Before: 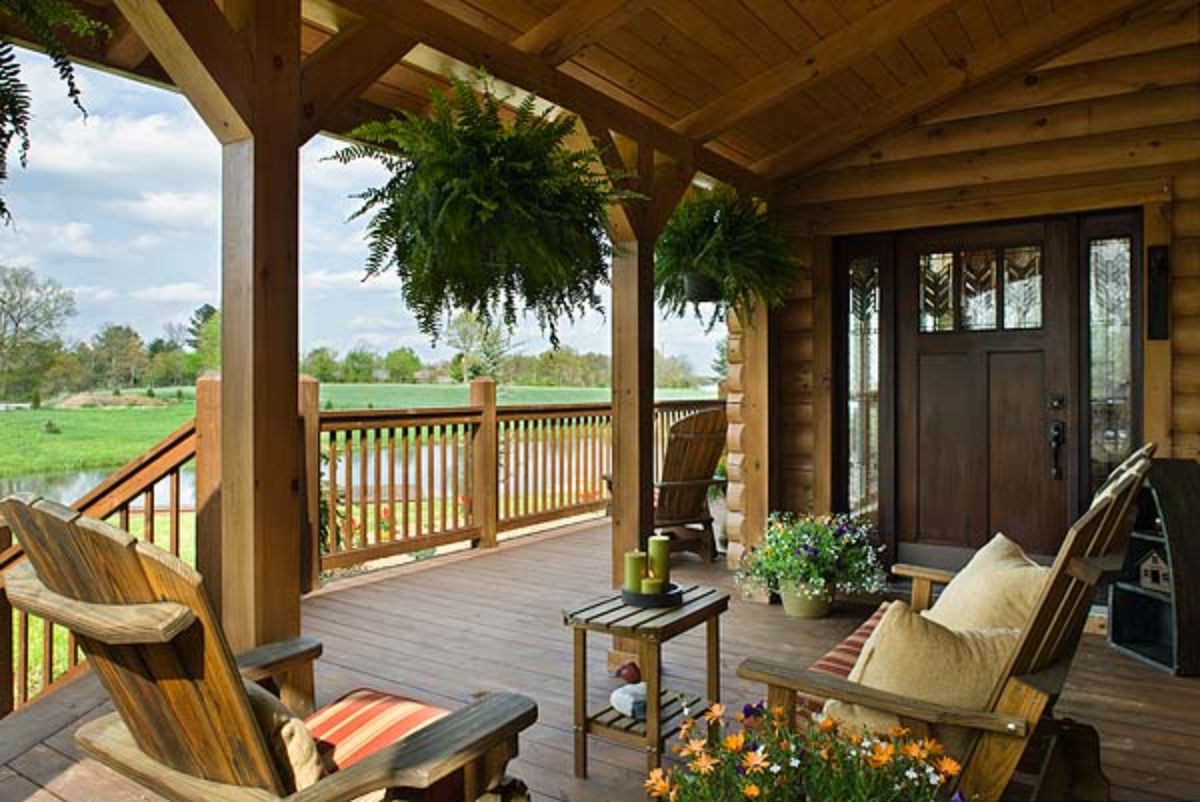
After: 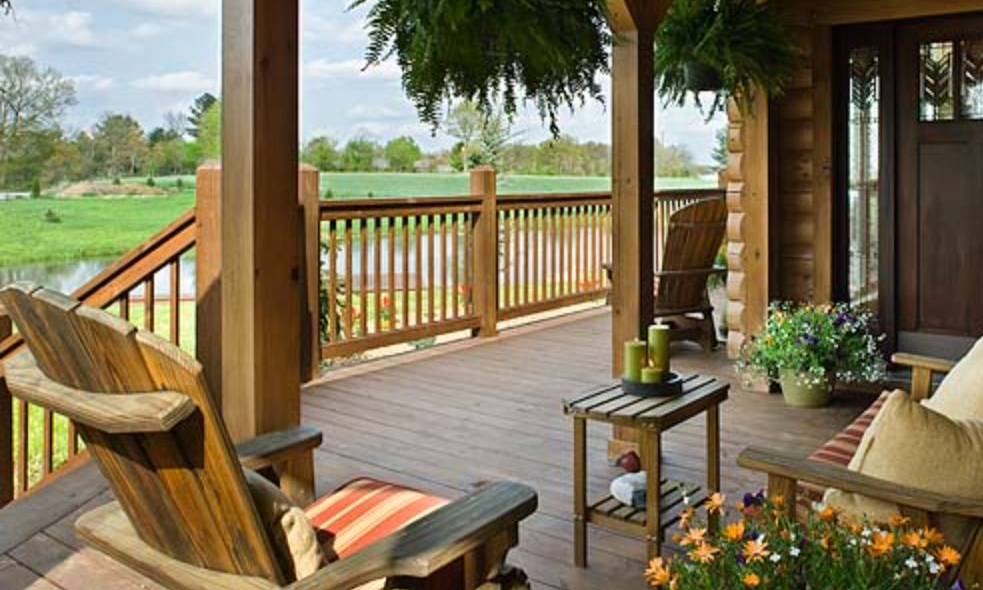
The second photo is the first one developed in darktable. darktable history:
exposure: compensate highlight preservation false
crop: top 26.392%, right 18.05%
